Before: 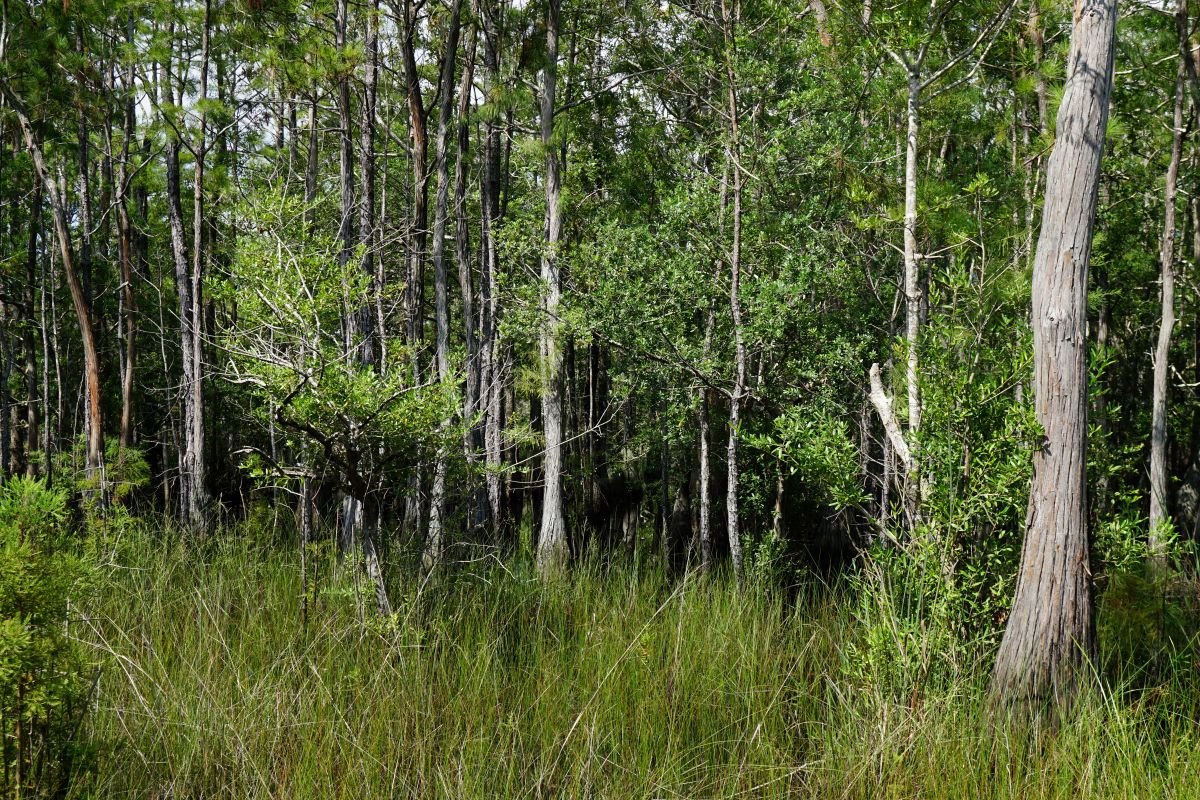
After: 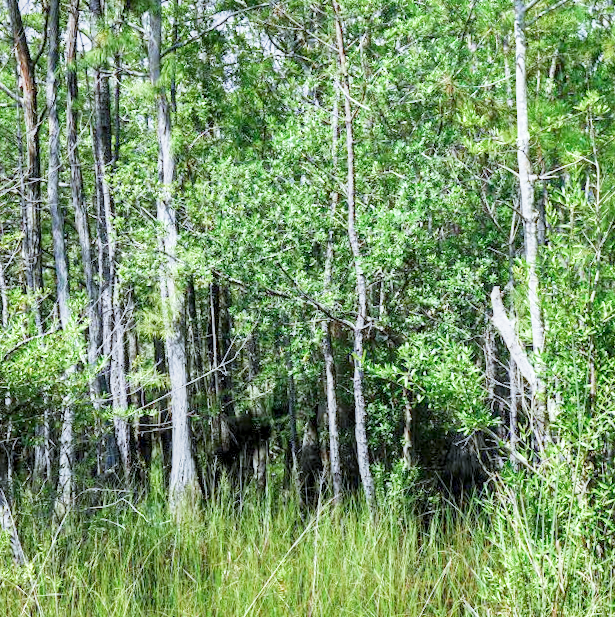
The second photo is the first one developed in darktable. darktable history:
white balance: red 0.98, blue 1.034
filmic rgb: middle gray luminance 4.29%, black relative exposure -13 EV, white relative exposure 5 EV, threshold 6 EV, target black luminance 0%, hardness 5.19, latitude 59.69%, contrast 0.767, highlights saturation mix 5%, shadows ↔ highlights balance 25.95%, add noise in highlights 0, color science v3 (2019), use custom middle-gray values true, iterations of high-quality reconstruction 0, contrast in highlights soft, enable highlight reconstruction true
crop: left 32.075%, top 10.976%, right 18.355%, bottom 17.596%
color calibration: x 0.37, y 0.382, temperature 4313.32 K
rotate and perspective: rotation -3.18°, automatic cropping off
local contrast: on, module defaults
